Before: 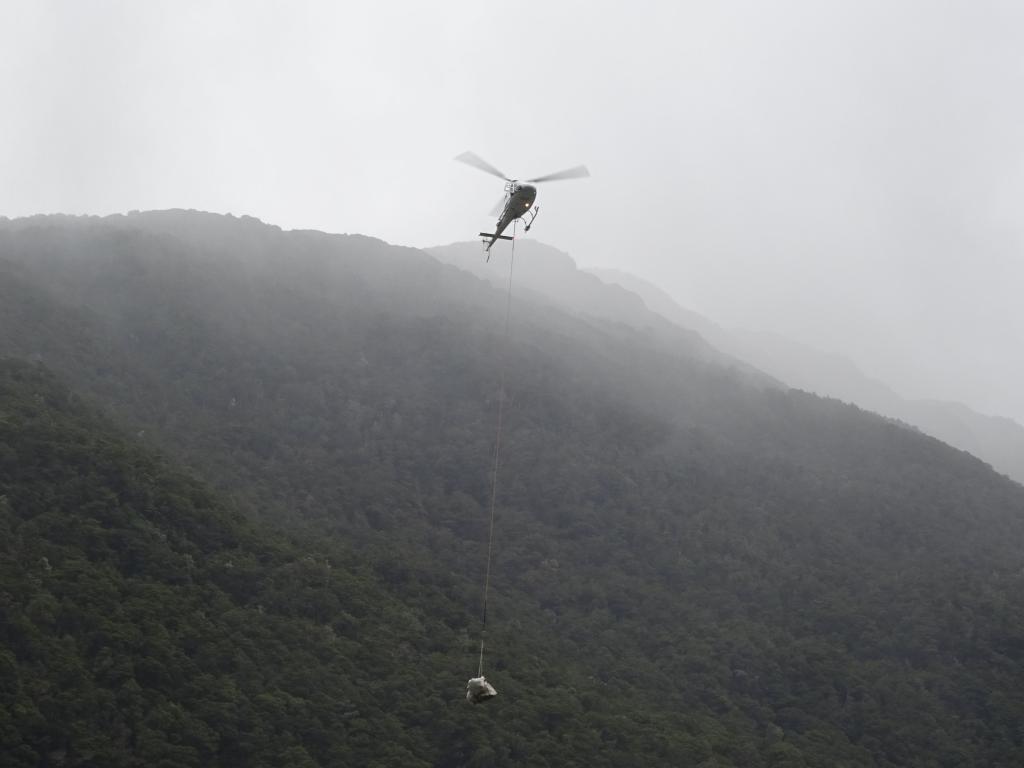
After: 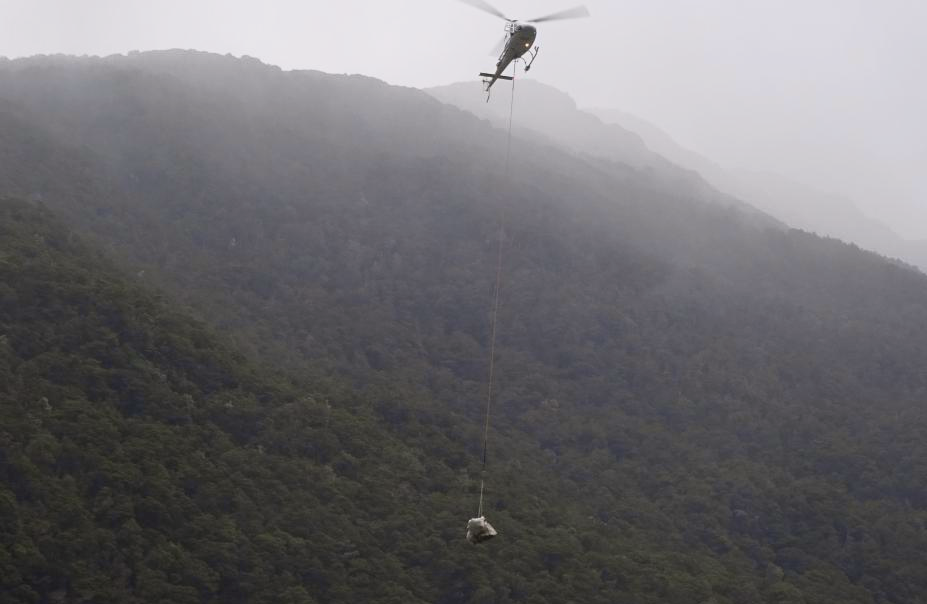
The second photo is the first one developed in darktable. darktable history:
crop: top 20.916%, right 9.437%, bottom 0.316%
tone curve: curves: ch0 [(0.013, 0) (0.061, 0.068) (0.239, 0.256) (0.502, 0.505) (0.683, 0.676) (0.761, 0.773) (0.858, 0.858) (0.987, 0.945)]; ch1 [(0, 0) (0.172, 0.123) (0.304, 0.267) (0.414, 0.395) (0.472, 0.473) (0.502, 0.508) (0.521, 0.528) (0.583, 0.595) (0.654, 0.673) (0.728, 0.761) (1, 1)]; ch2 [(0, 0) (0.411, 0.424) (0.485, 0.476) (0.502, 0.502) (0.553, 0.557) (0.57, 0.576) (1, 1)], color space Lab, independent channels, preserve colors none
